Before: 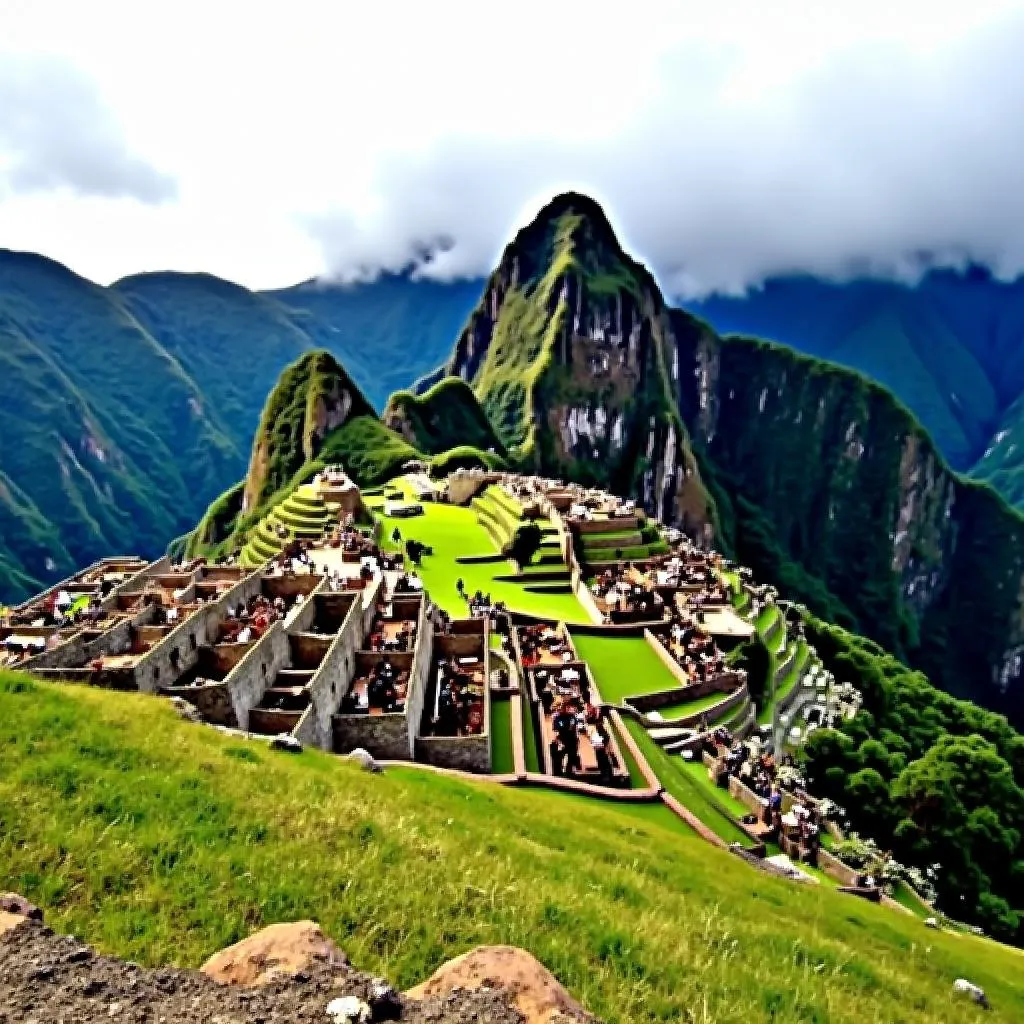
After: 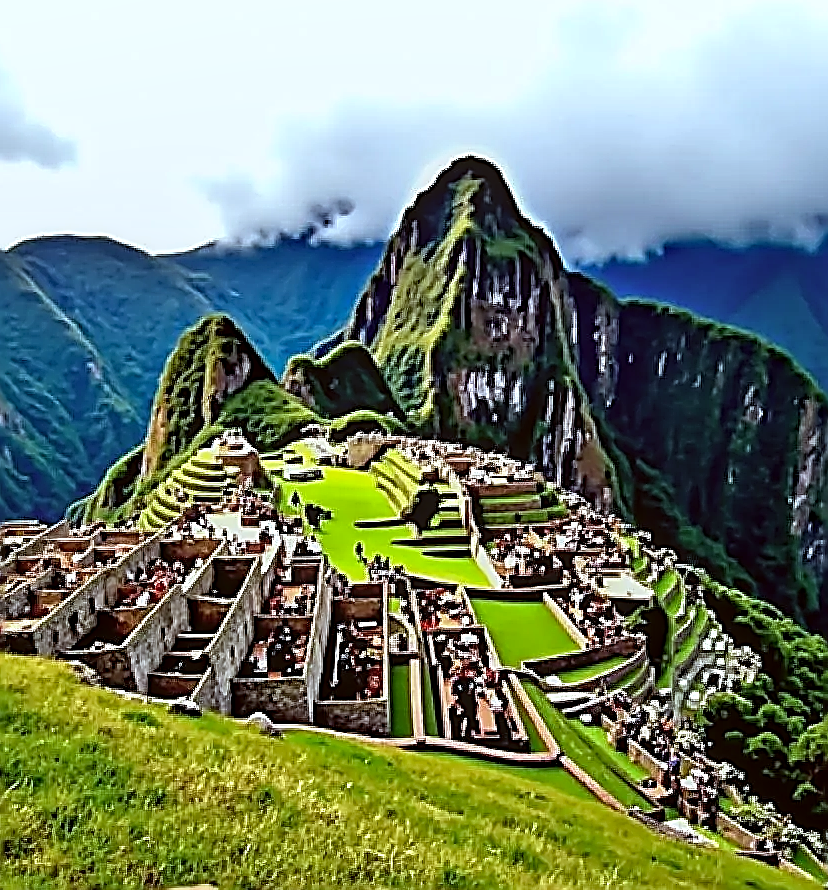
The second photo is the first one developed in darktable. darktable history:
sharpen: amount 1.999
local contrast: on, module defaults
crop: left 9.947%, top 3.571%, right 9.179%, bottom 9.426%
haze removal: compatibility mode true, adaptive false
color correction: highlights a* -3.63, highlights b* -6.52, shadows a* 3.19, shadows b* 5.31
